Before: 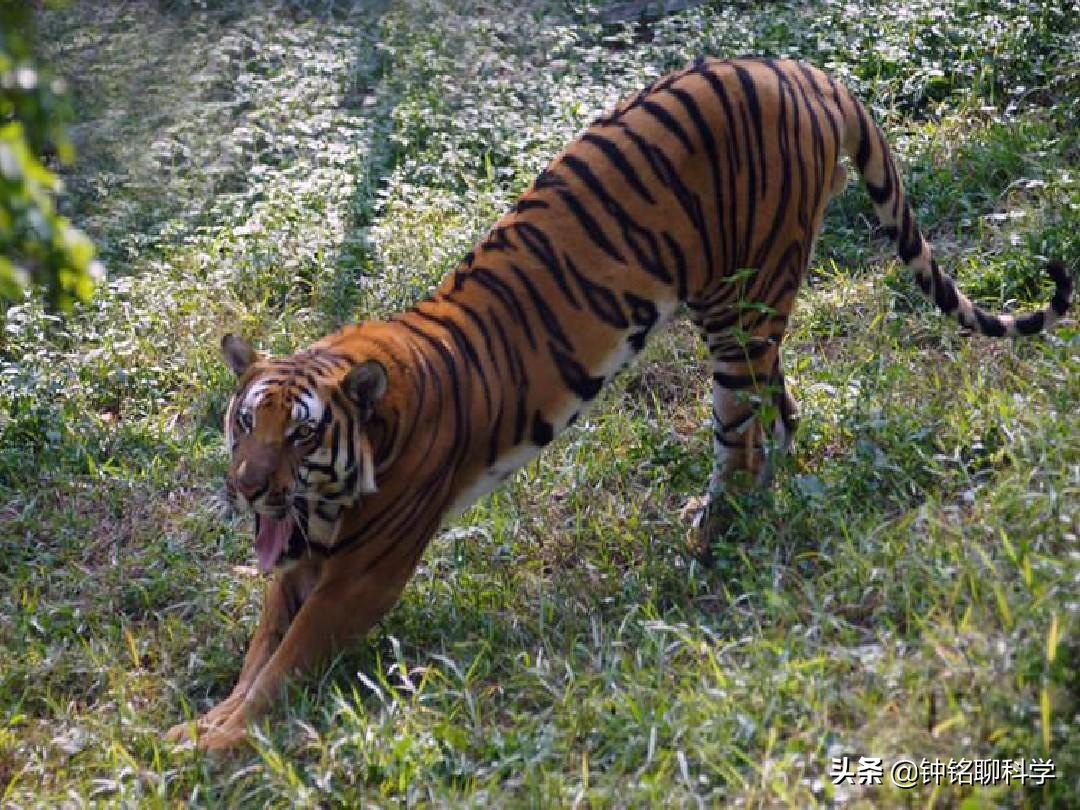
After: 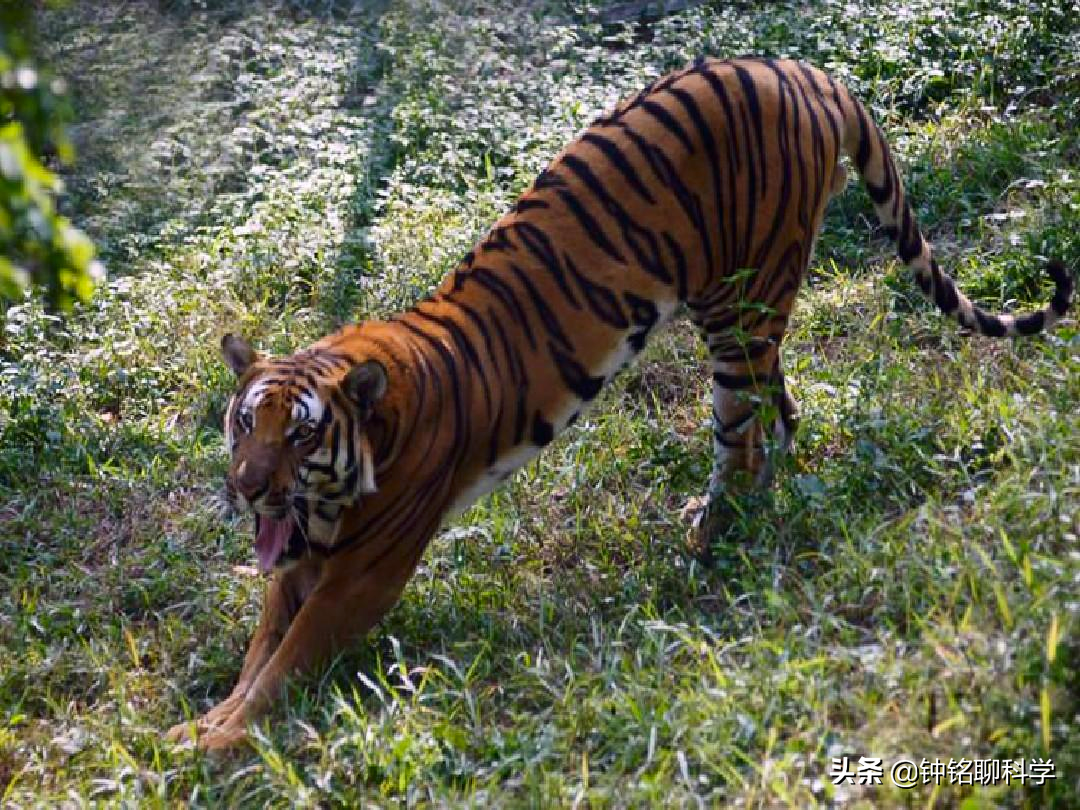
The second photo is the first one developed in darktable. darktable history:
contrast brightness saturation: contrast 0.149, brightness -0.008, saturation 0.104
color zones: curves: ch0 [(0, 0.5) (0.143, 0.5) (0.286, 0.5) (0.429, 0.495) (0.571, 0.437) (0.714, 0.44) (0.857, 0.496) (1, 0.5)]
